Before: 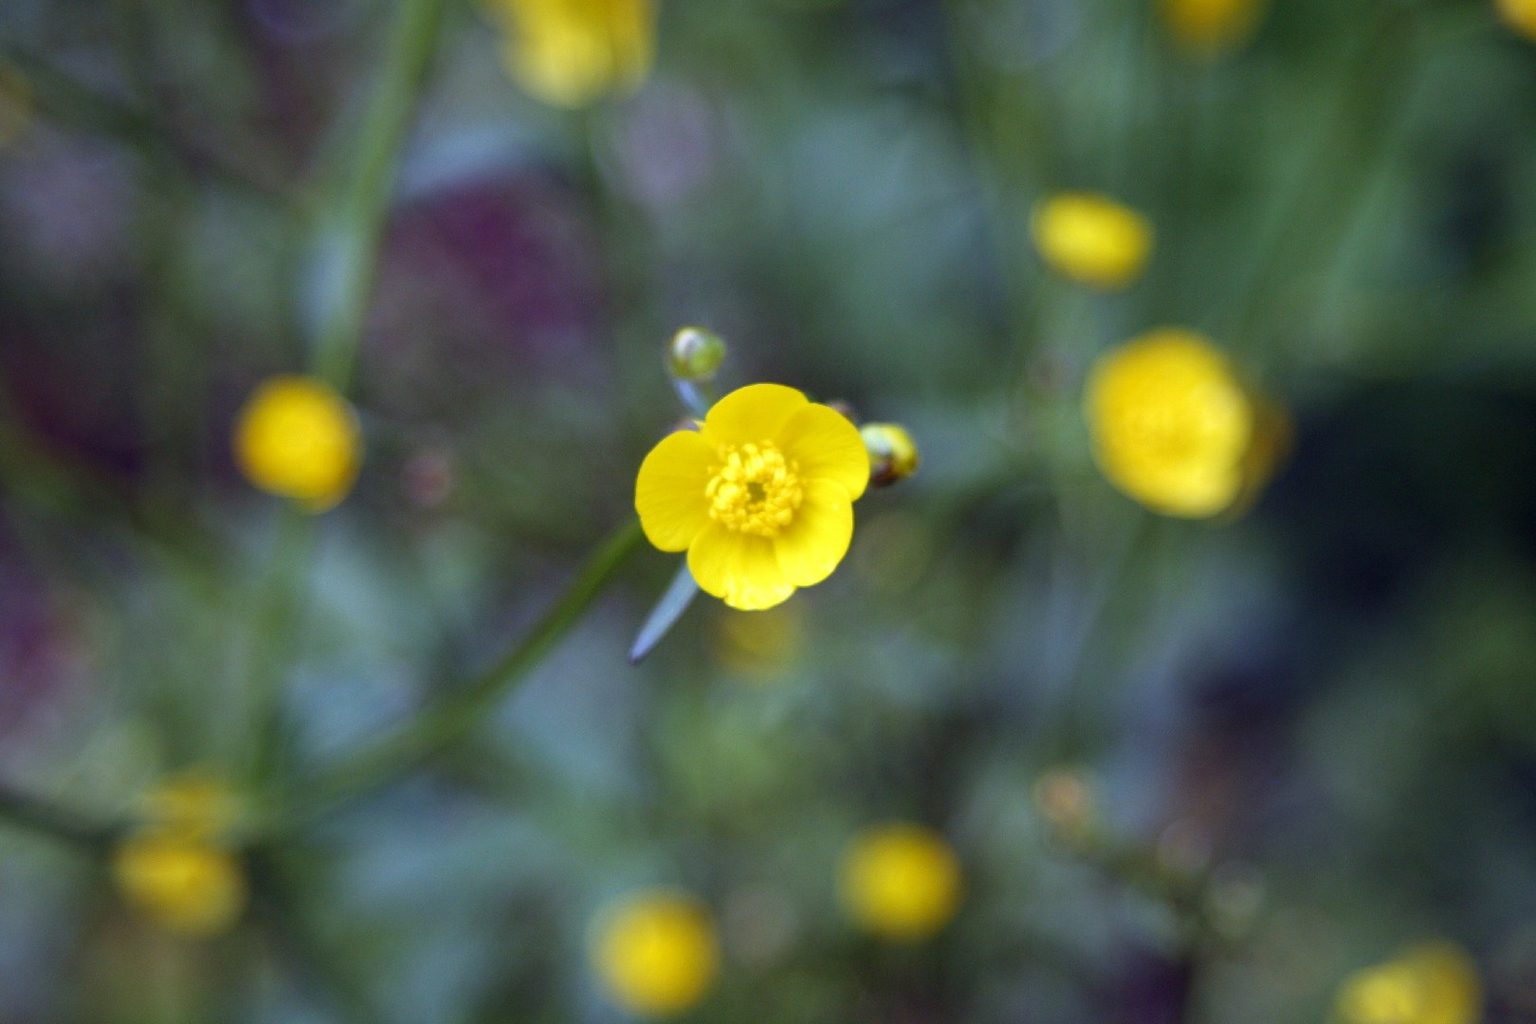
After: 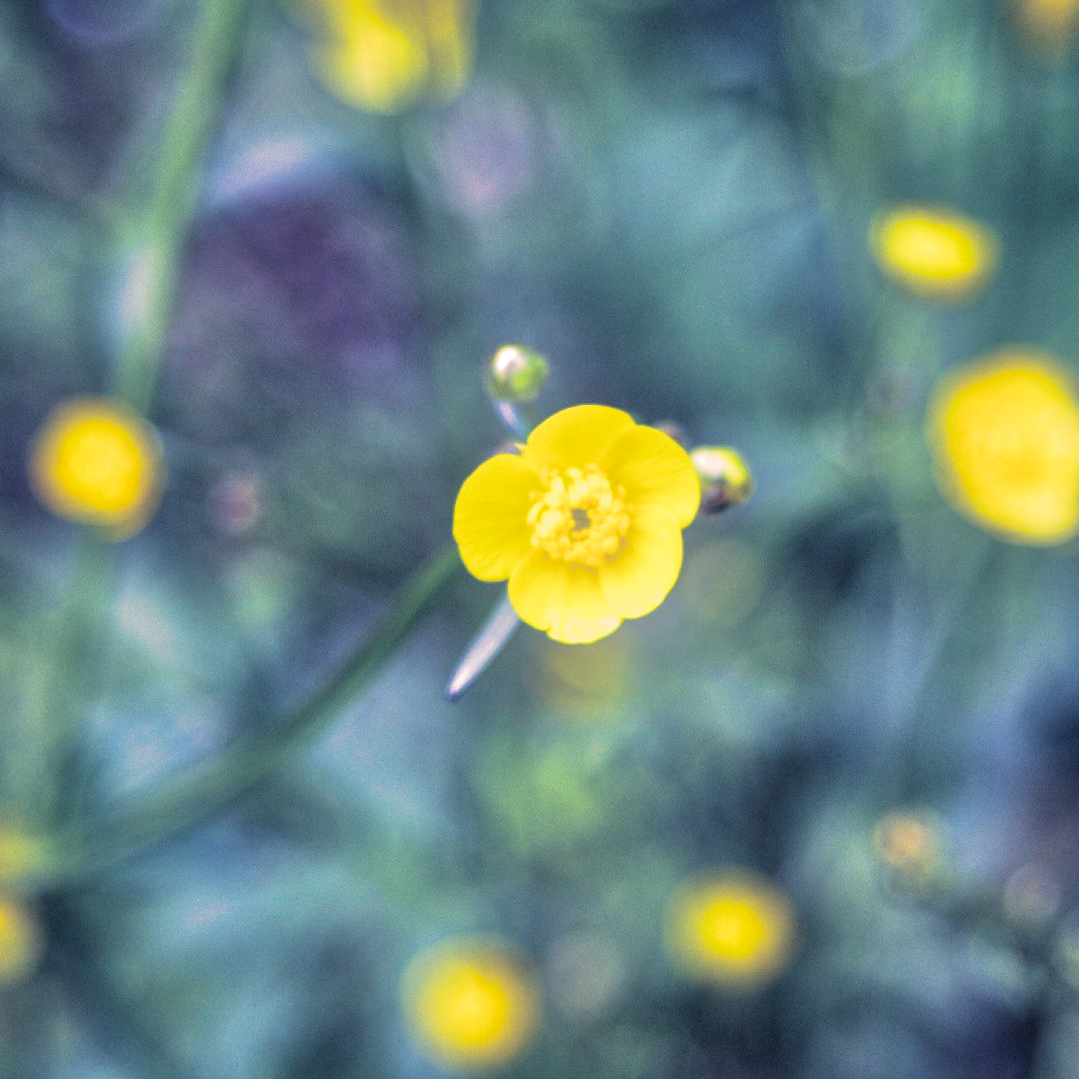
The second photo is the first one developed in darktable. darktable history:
local contrast: detail 130%
contrast brightness saturation: saturation 0.13
split-toning: shadows › hue 226.8°, shadows › saturation 0.56, highlights › hue 28.8°, balance -40, compress 0%
bloom: size 13.65%, threshold 98.39%, strength 4.82%
crop and rotate: left 13.409%, right 19.924%
color balance: mode lift, gamma, gain (sRGB)
tone equalizer: -7 EV 0.15 EV, -6 EV 0.6 EV, -5 EV 1.15 EV, -4 EV 1.33 EV, -3 EV 1.15 EV, -2 EV 0.6 EV, -1 EV 0.15 EV, mask exposure compensation -0.5 EV
